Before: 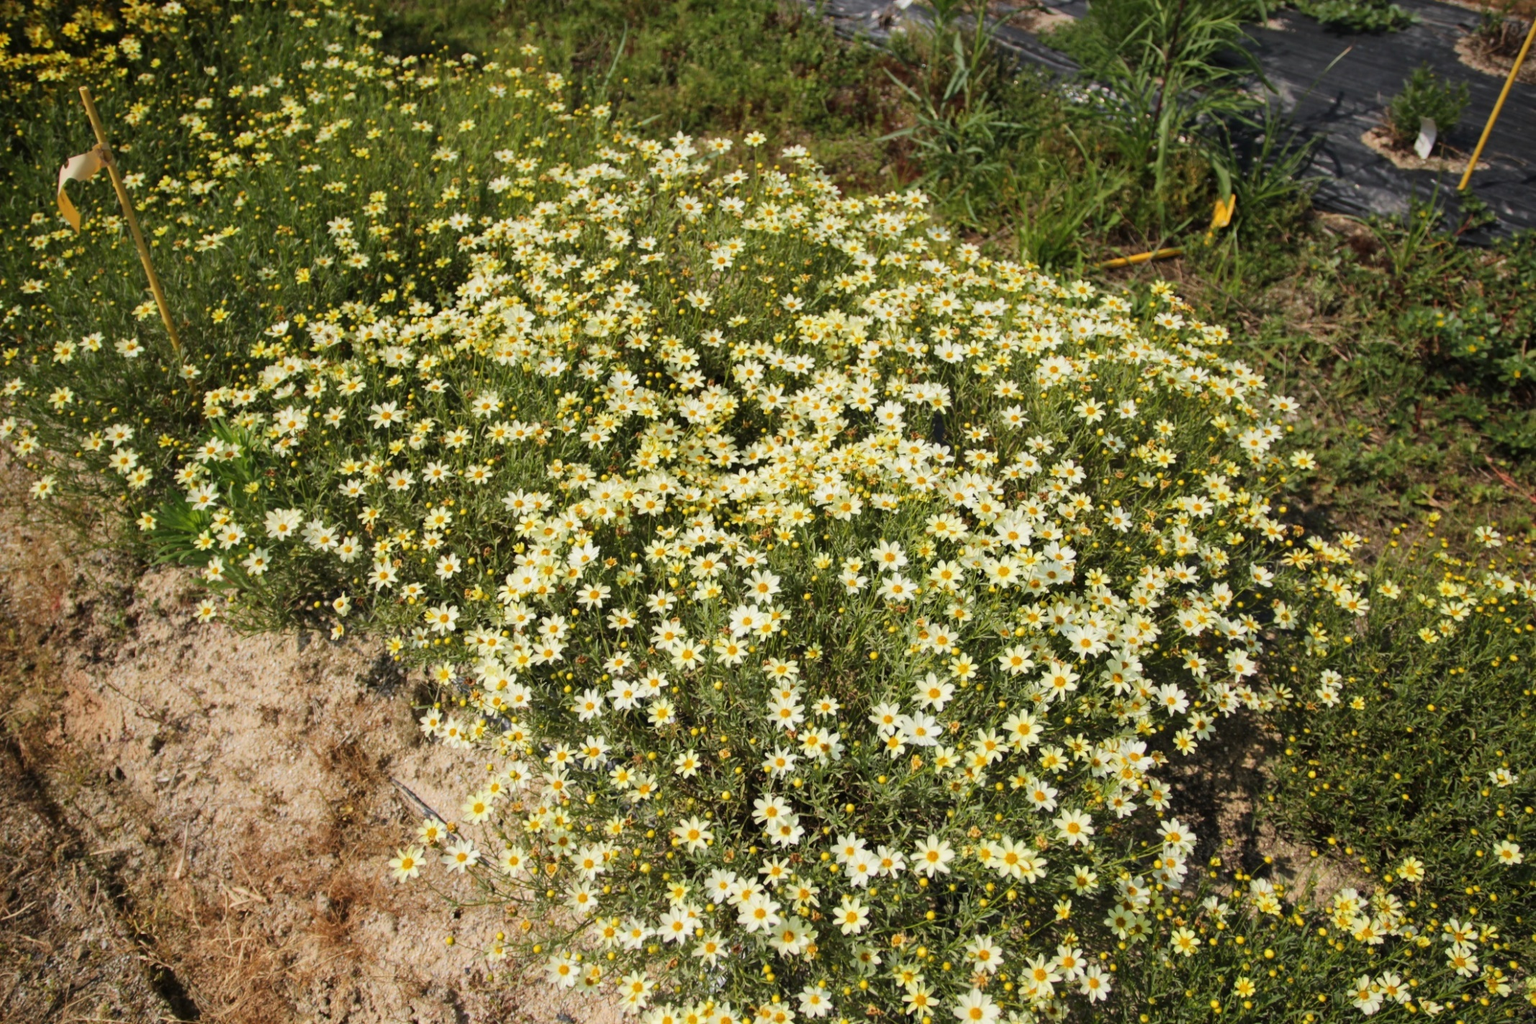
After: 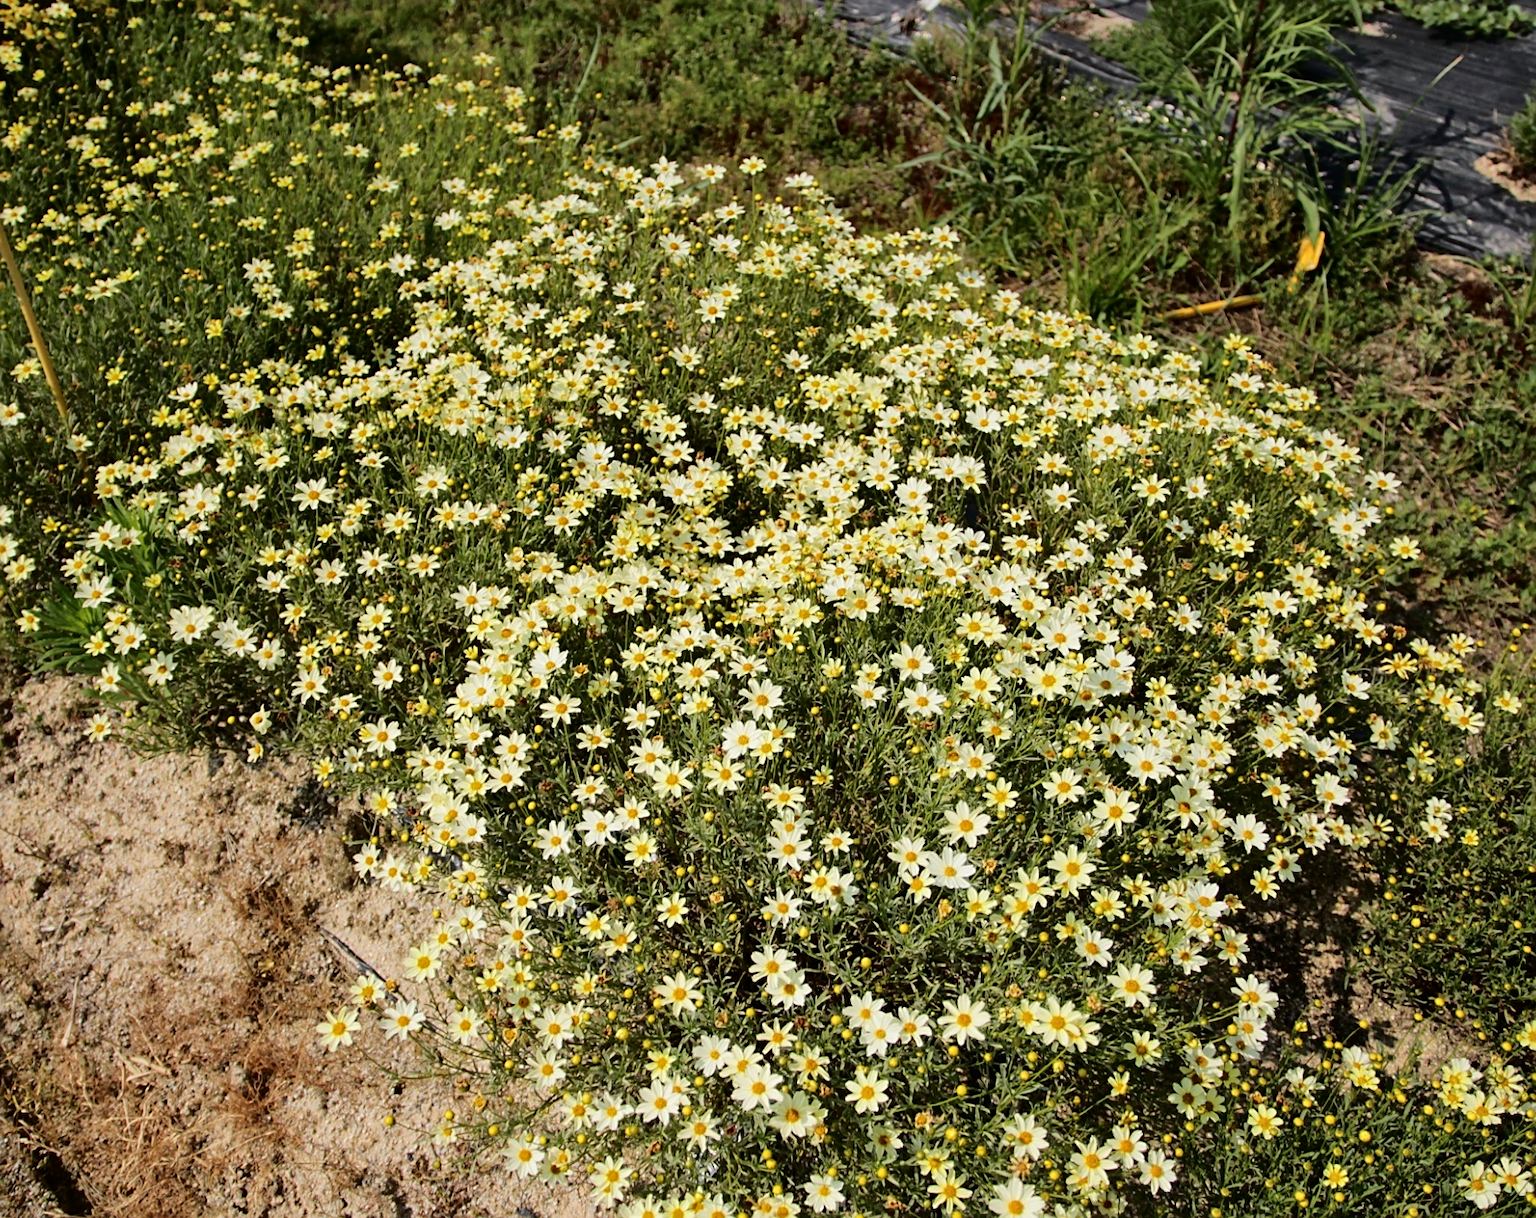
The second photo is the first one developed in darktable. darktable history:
shadows and highlights: white point adjustment 0.05, highlights color adjustment 55.9%, soften with gaussian
fill light: exposure -2 EV, width 8.6
sharpen: on, module defaults
crop: left 8.026%, right 7.374%
